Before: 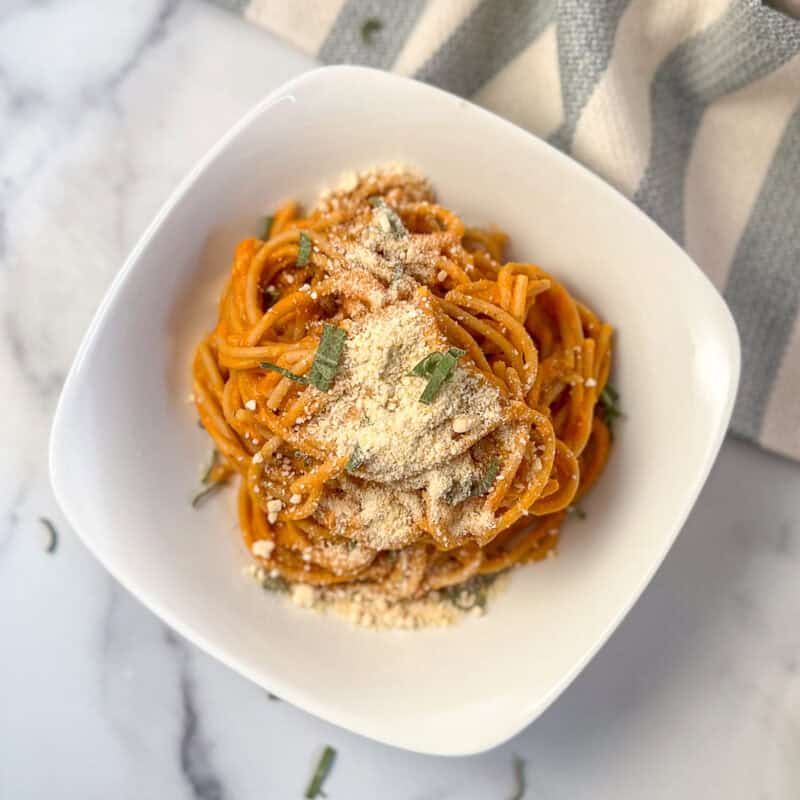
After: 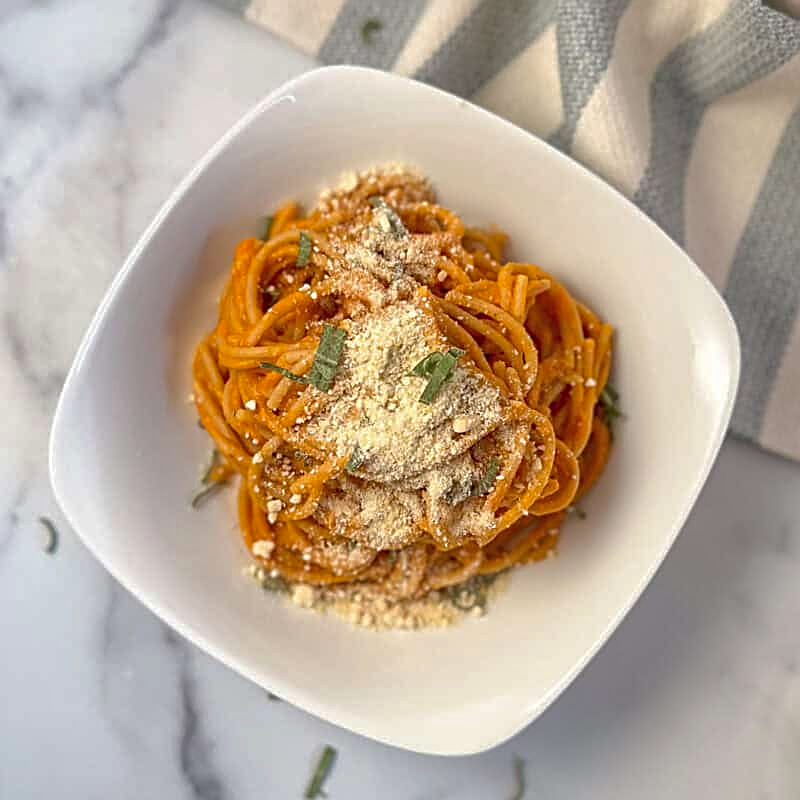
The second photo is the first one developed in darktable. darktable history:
shadows and highlights: on, module defaults
sharpen: radius 2.531, amount 0.628
